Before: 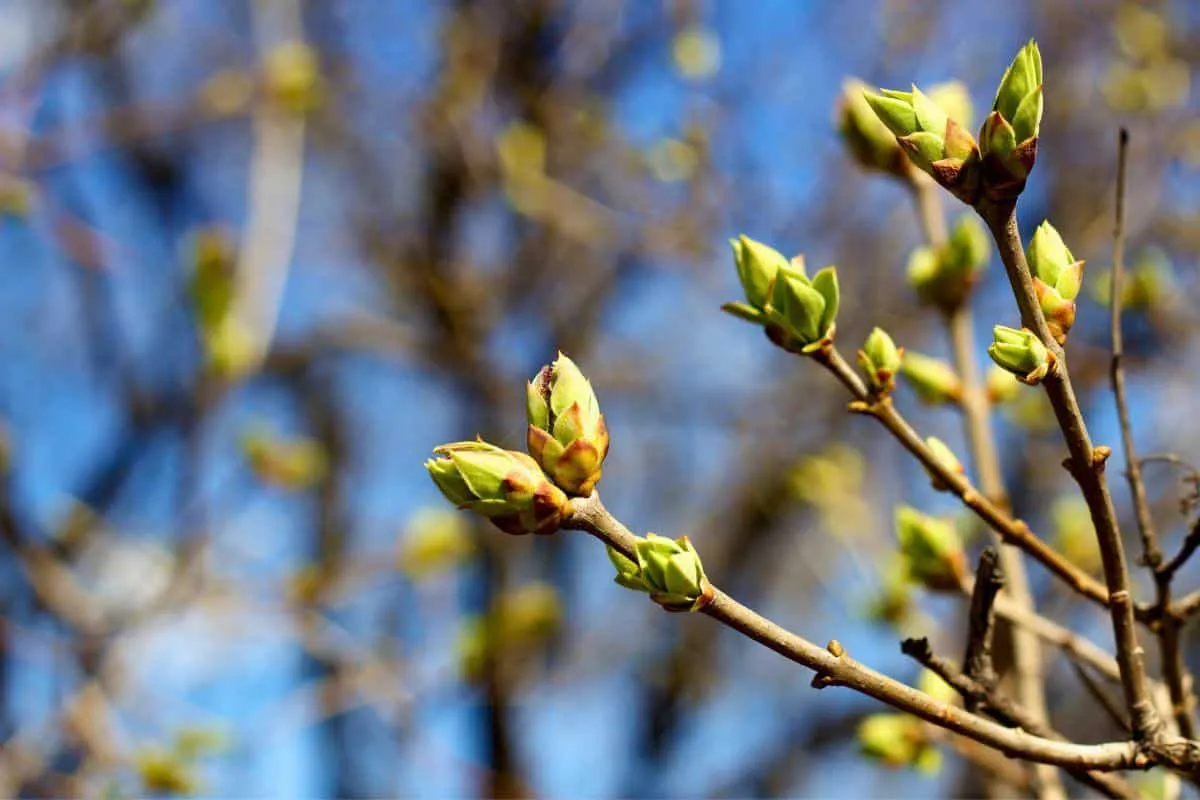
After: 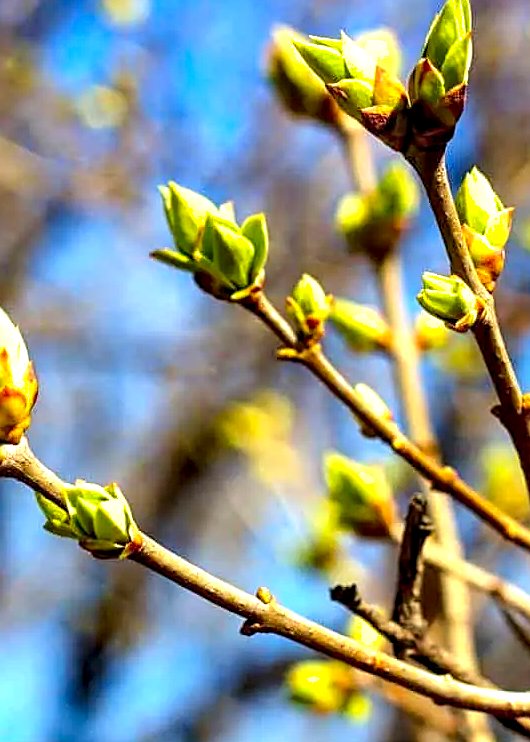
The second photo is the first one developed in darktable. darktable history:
crop: left 47.628%, top 6.643%, right 7.874%
shadows and highlights: on, module defaults
local contrast: highlights 80%, shadows 57%, detail 175%, midtone range 0.602
sharpen: on, module defaults
contrast brightness saturation: contrast 0.07, brightness 0.18, saturation 0.4
exposure: exposure 0.258 EV, compensate highlight preservation false
